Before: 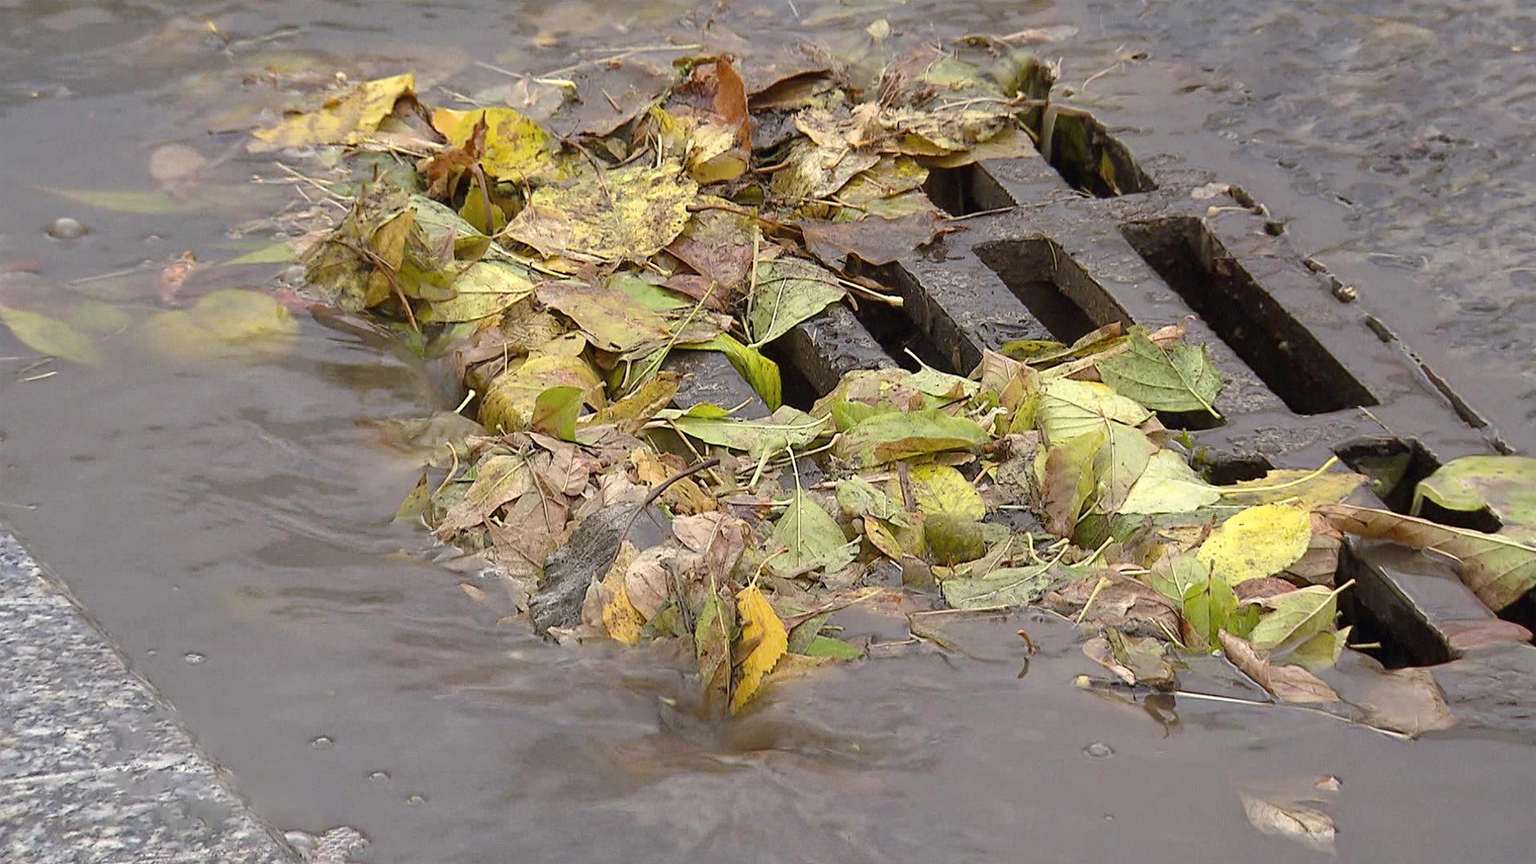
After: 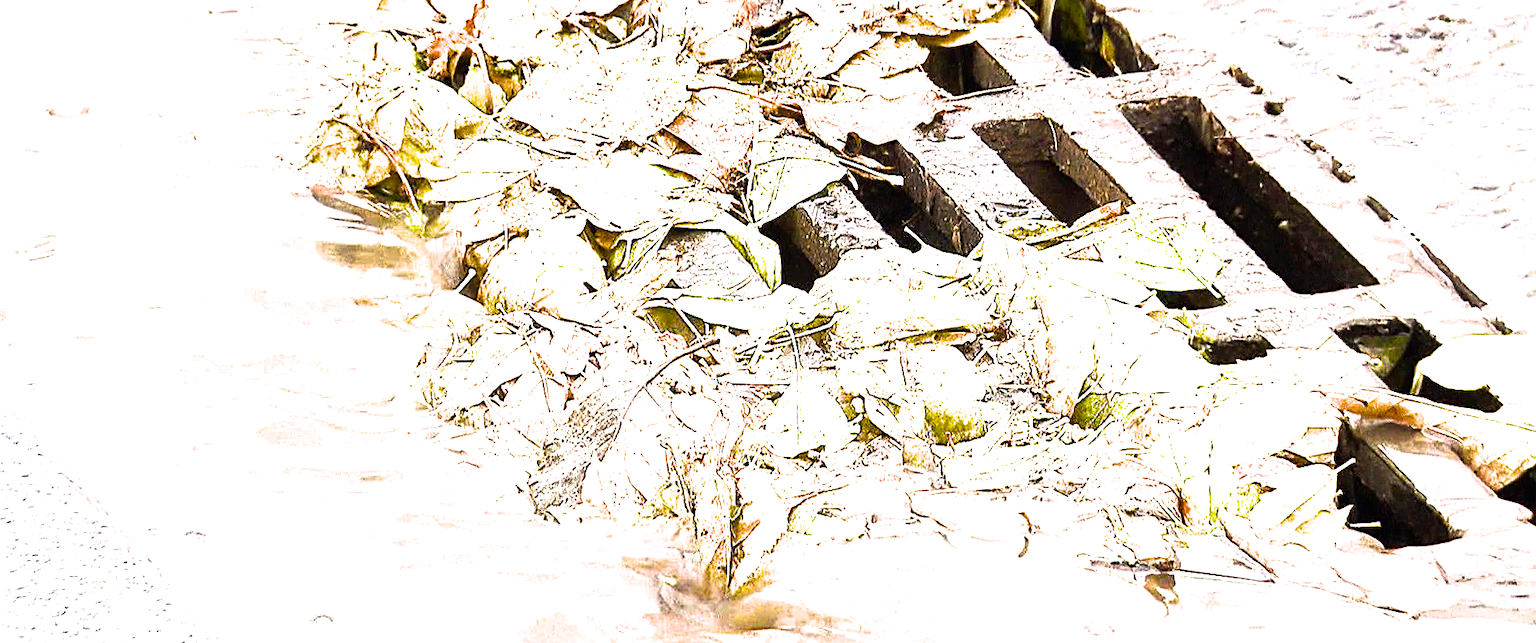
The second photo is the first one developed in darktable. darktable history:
crop: top 14.006%, bottom 11.465%
sharpen: on, module defaults
filmic rgb: black relative exposure -8.04 EV, white relative exposure 2.33 EV, threshold 2.97 EV, hardness 6.54, enable highlight reconstruction true
color balance rgb: shadows lift › chroma 0.749%, shadows lift › hue 113.04°, highlights gain › chroma 2.846%, highlights gain › hue 60.54°, perceptual saturation grading › global saturation 19.616%, perceptual brilliance grading › global brilliance 34.246%, perceptual brilliance grading › highlights 49.577%, perceptual brilliance grading › mid-tones 58.988%, perceptual brilliance grading › shadows 34.659%, global vibrance 20%
